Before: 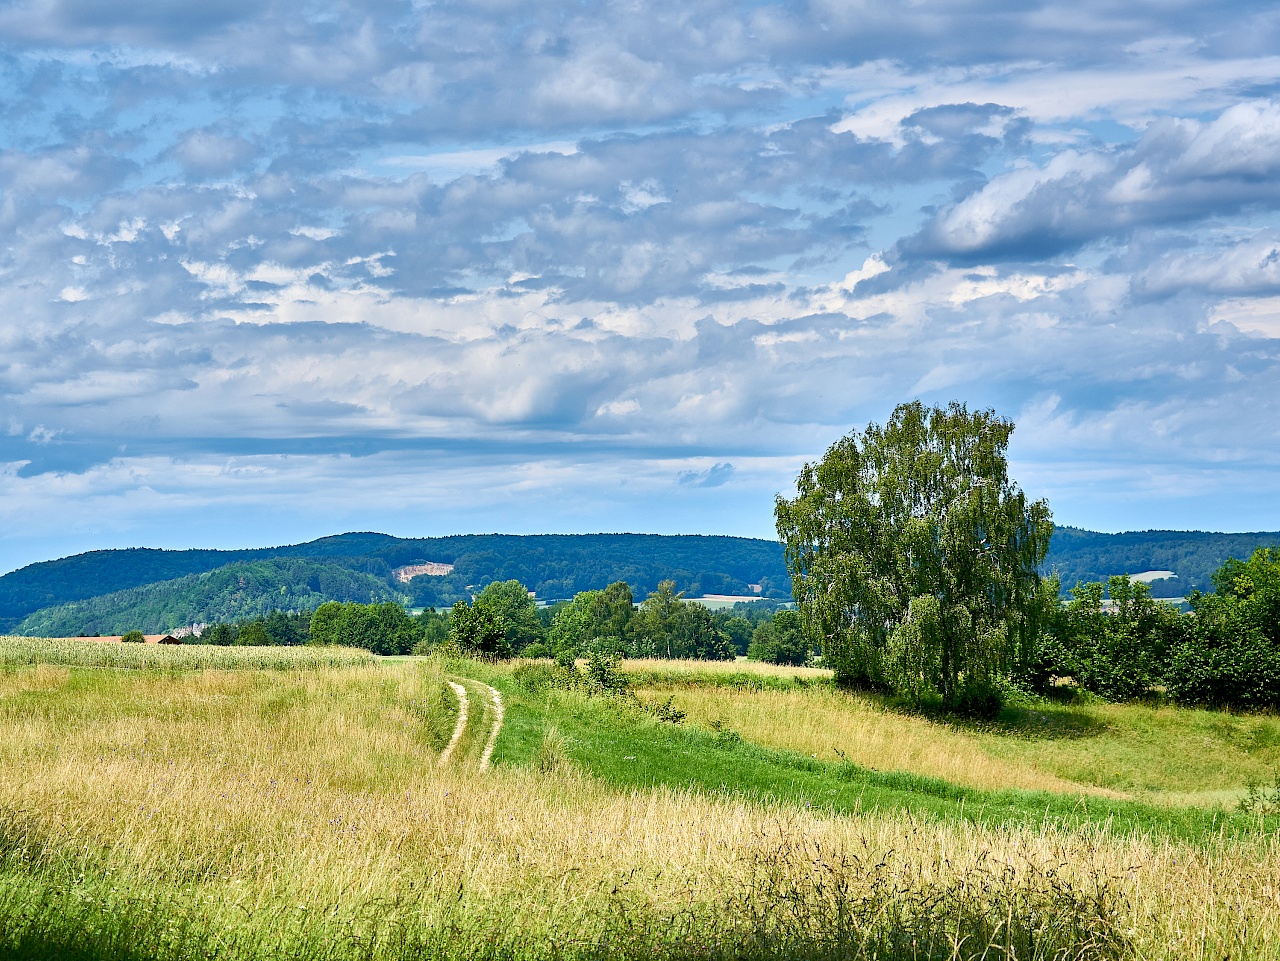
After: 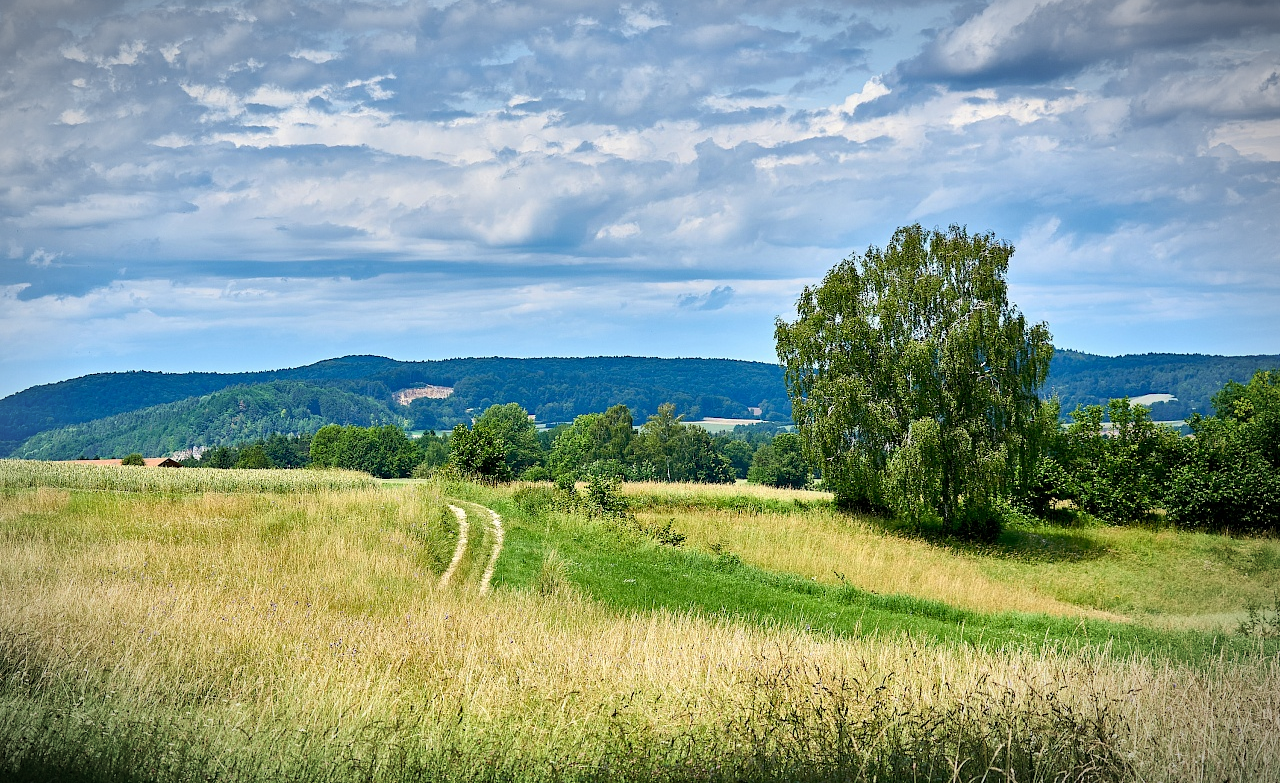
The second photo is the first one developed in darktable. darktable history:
white balance: emerald 1
crop and rotate: top 18.507%
vignetting: fall-off start 87%, automatic ratio true
